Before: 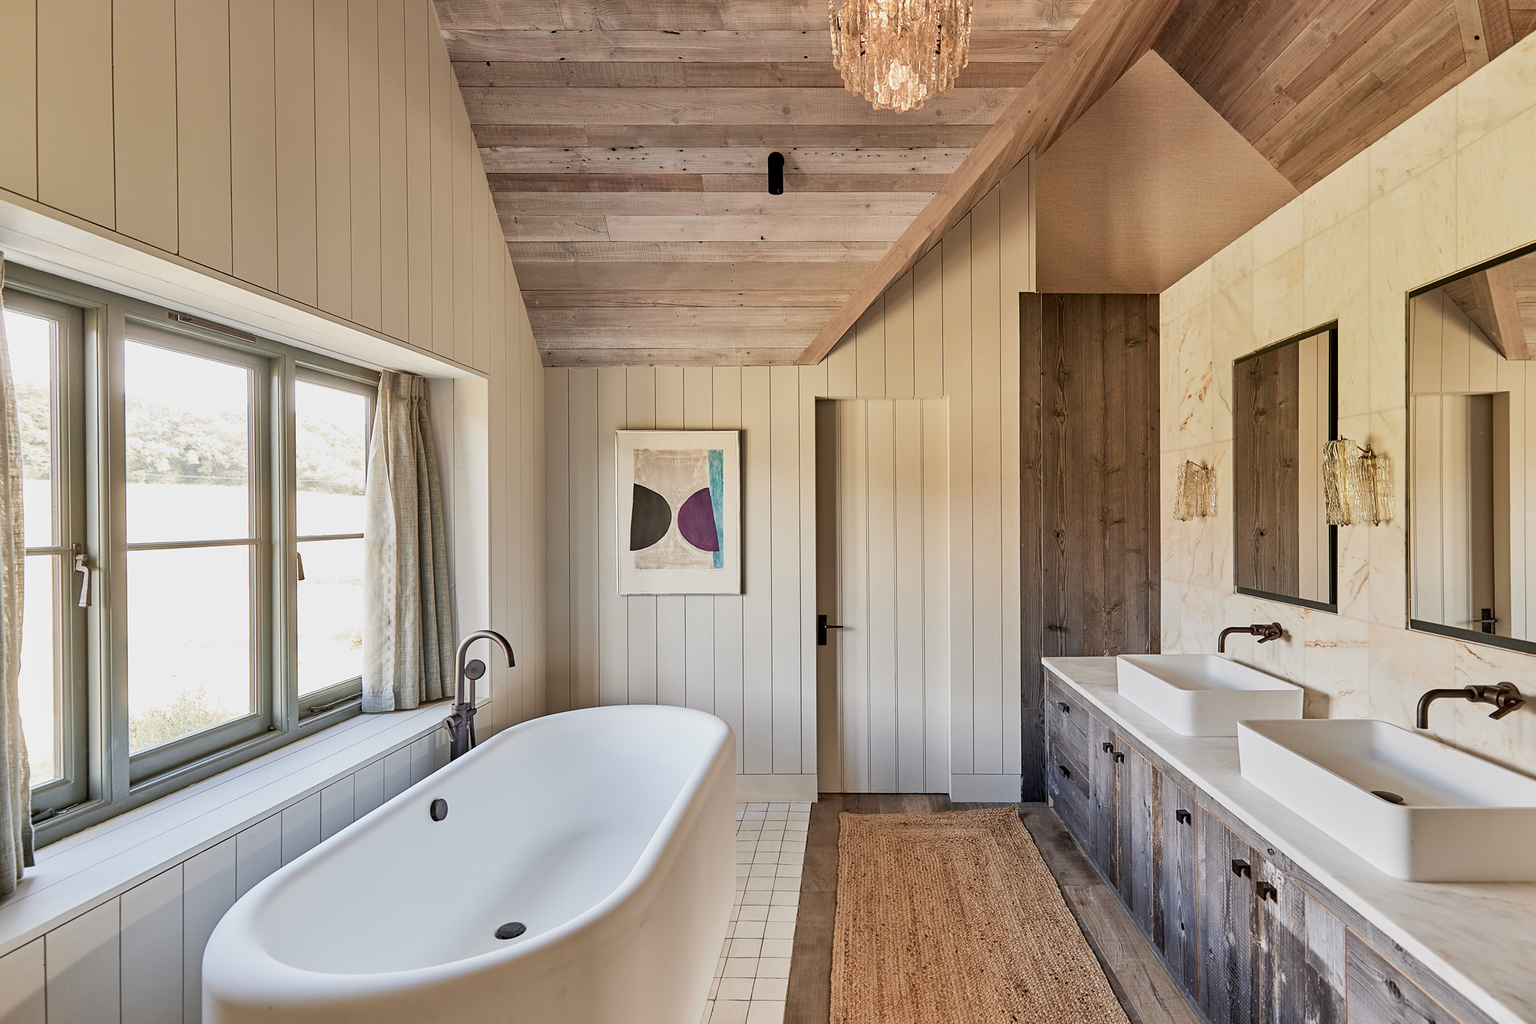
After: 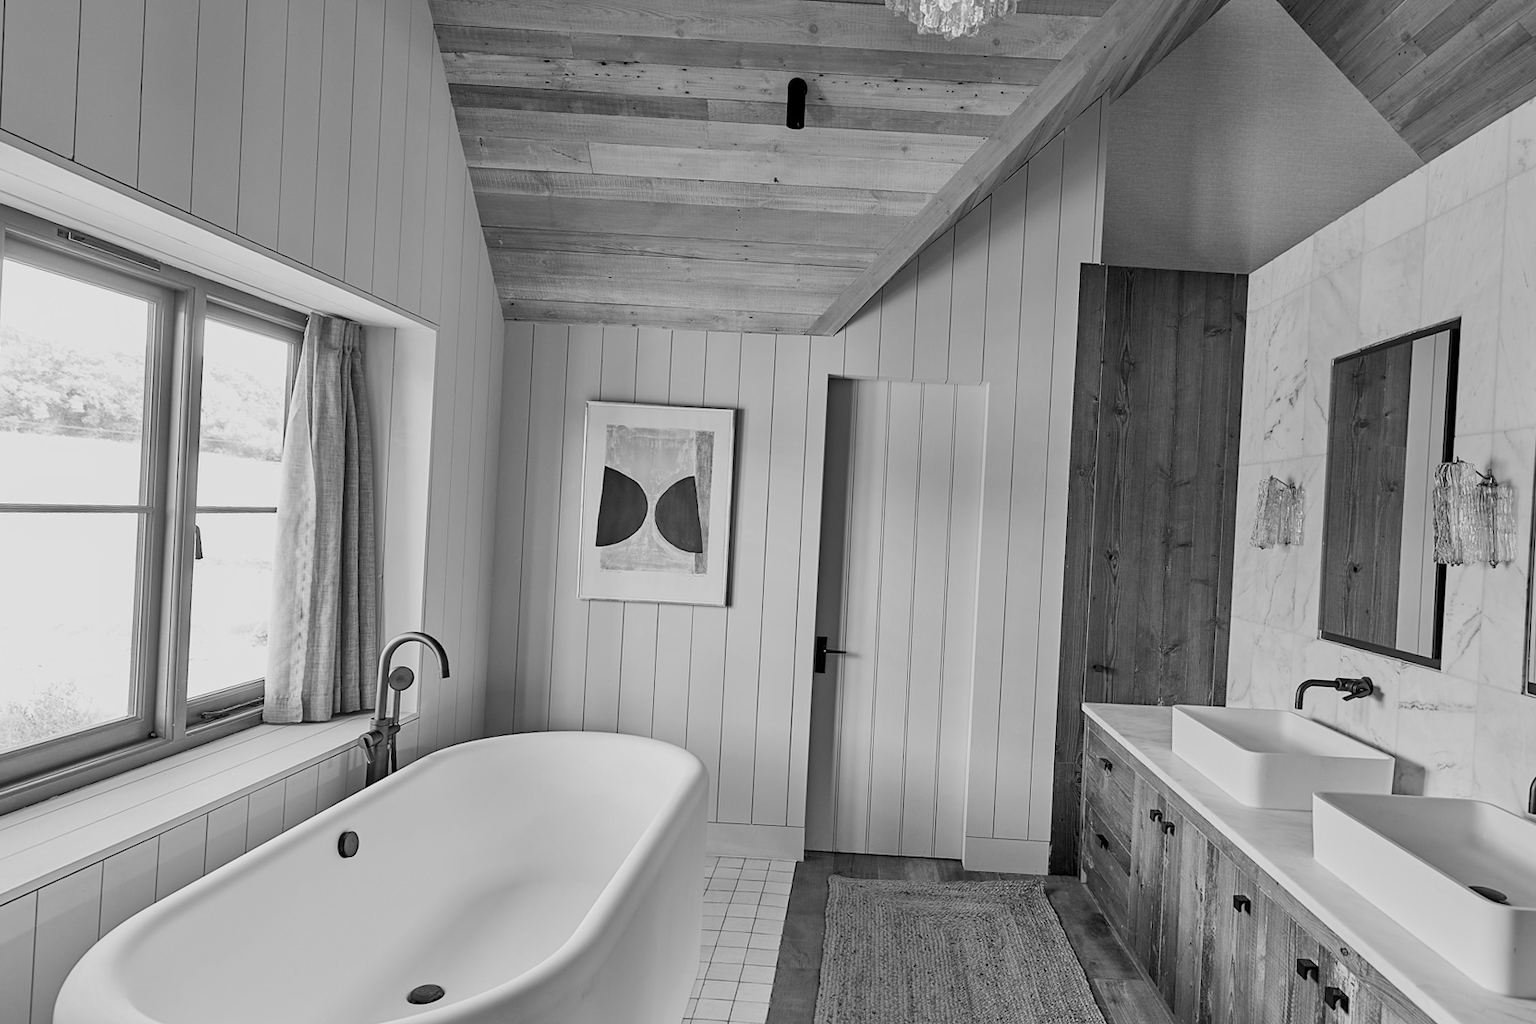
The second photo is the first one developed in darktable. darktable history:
crop and rotate: angle -3.27°, left 5.211%, top 5.211%, right 4.607%, bottom 4.607%
exposure: exposure -0.177 EV, compensate highlight preservation false
monochrome: a 0, b 0, size 0.5, highlights 0.57
